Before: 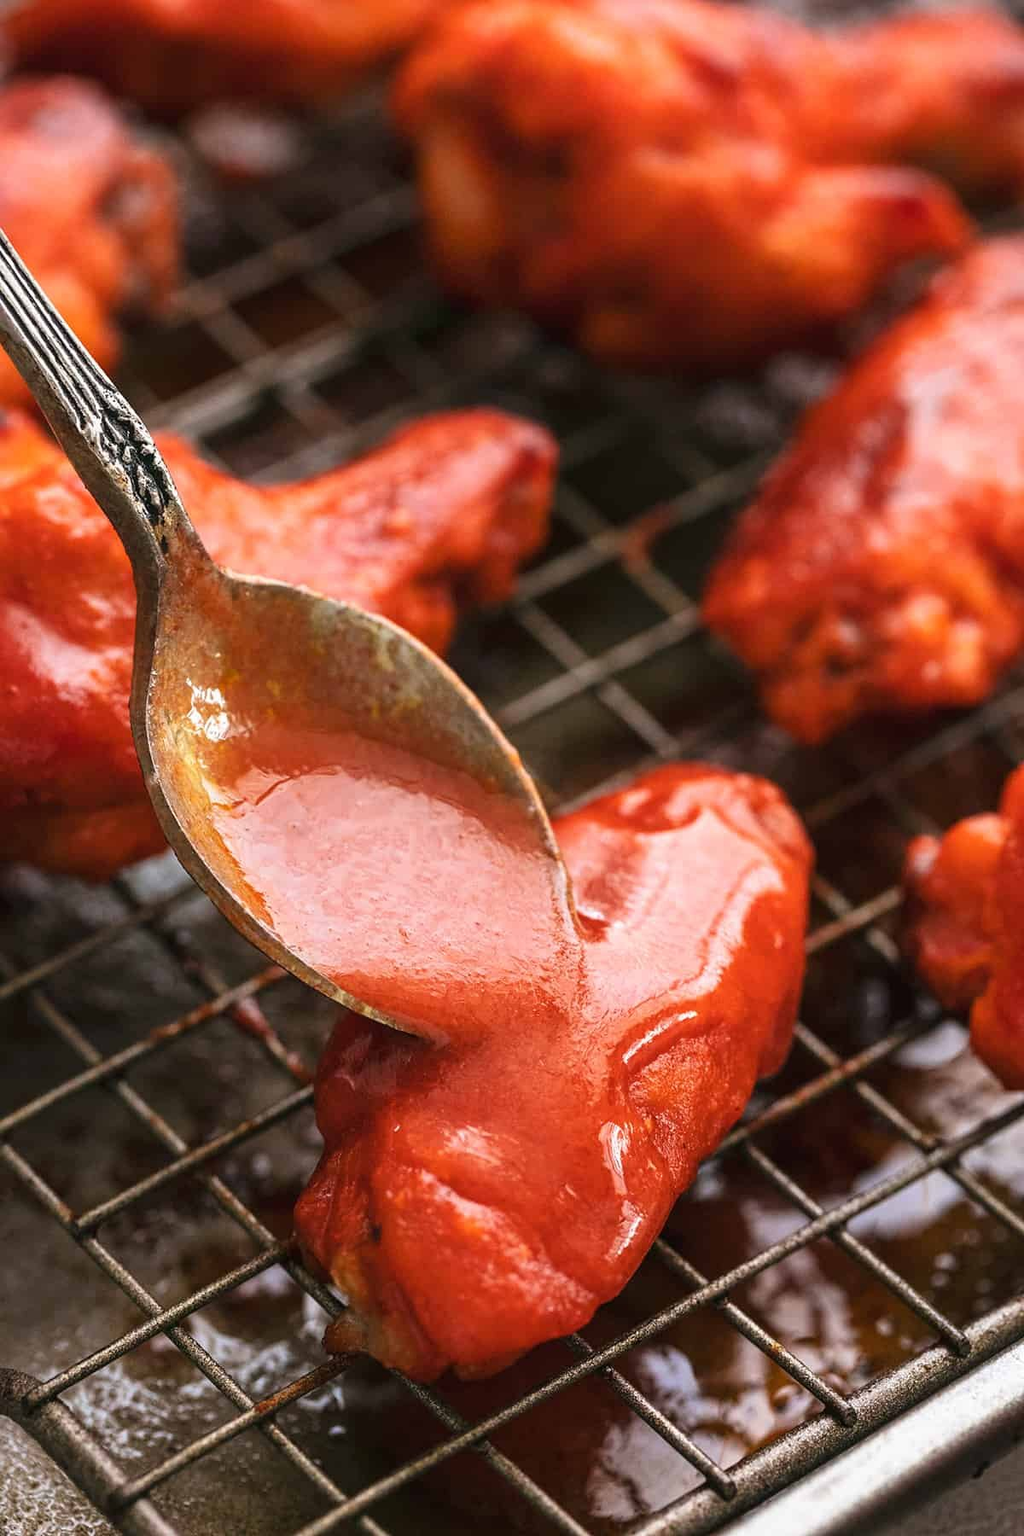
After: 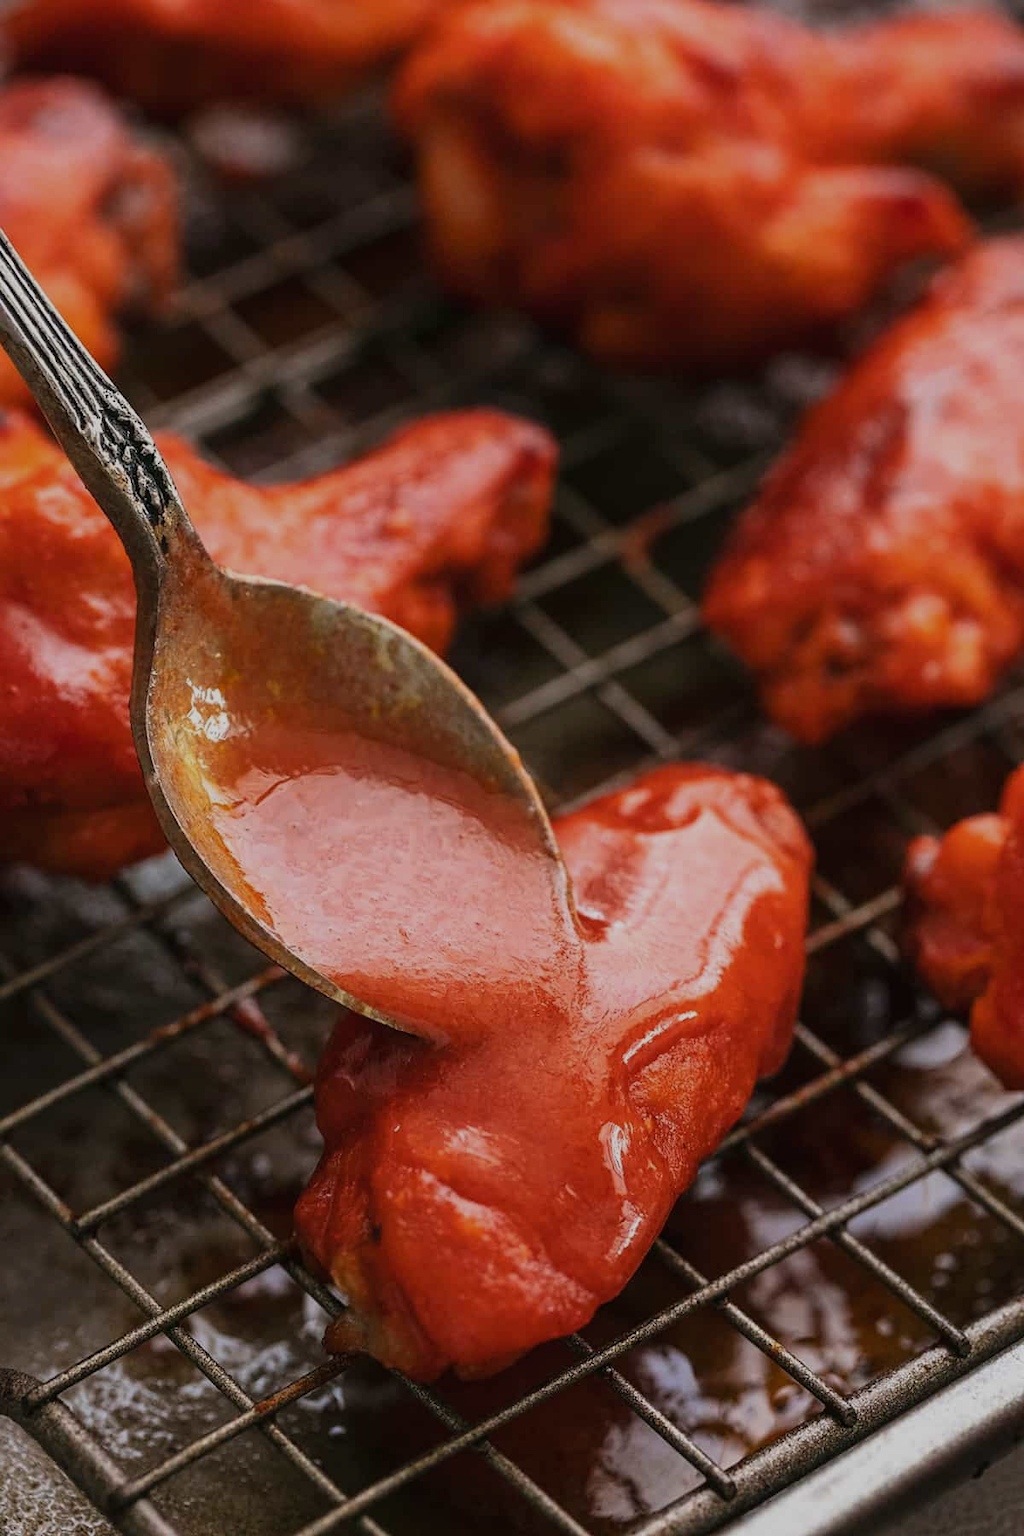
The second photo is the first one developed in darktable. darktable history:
tone equalizer: on, module defaults
exposure: black level correction 0, exposure -0.695 EV, compensate exposure bias true, compensate highlight preservation false
